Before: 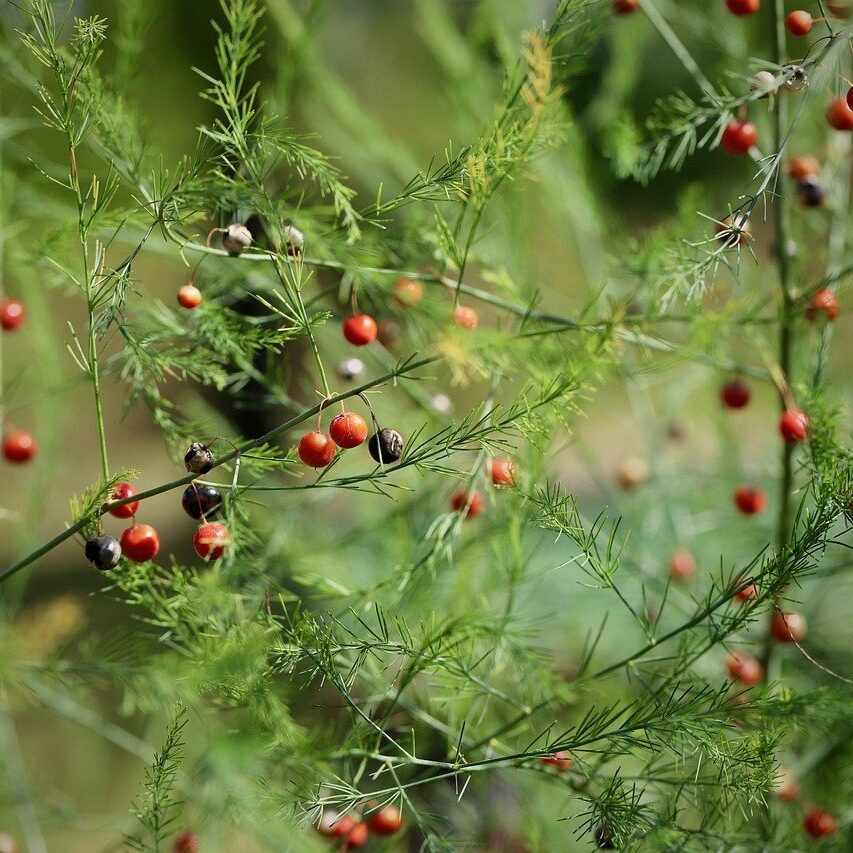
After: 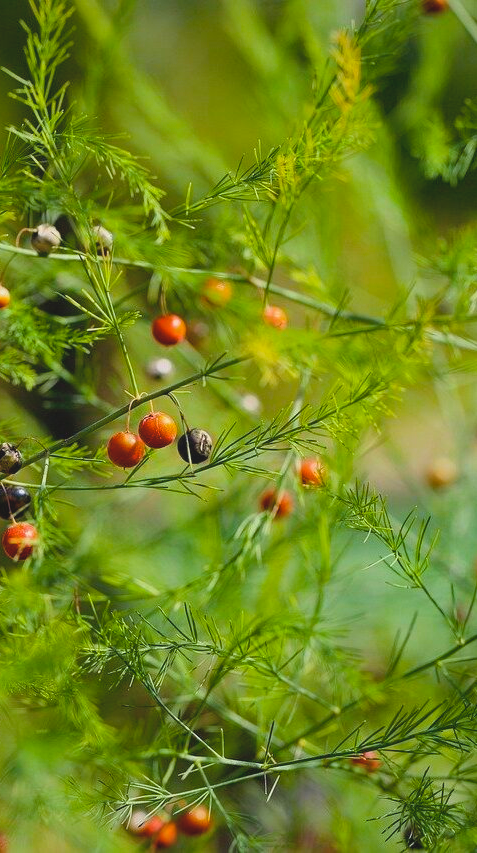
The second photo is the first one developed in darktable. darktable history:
contrast brightness saturation: contrast -0.158, brightness 0.041, saturation -0.119
crop and rotate: left 22.519%, right 21.527%
color balance rgb: linear chroma grading › global chroma 9.703%, perceptual saturation grading › global saturation 49.599%
local contrast: highlights 104%, shadows 98%, detail 119%, midtone range 0.2
